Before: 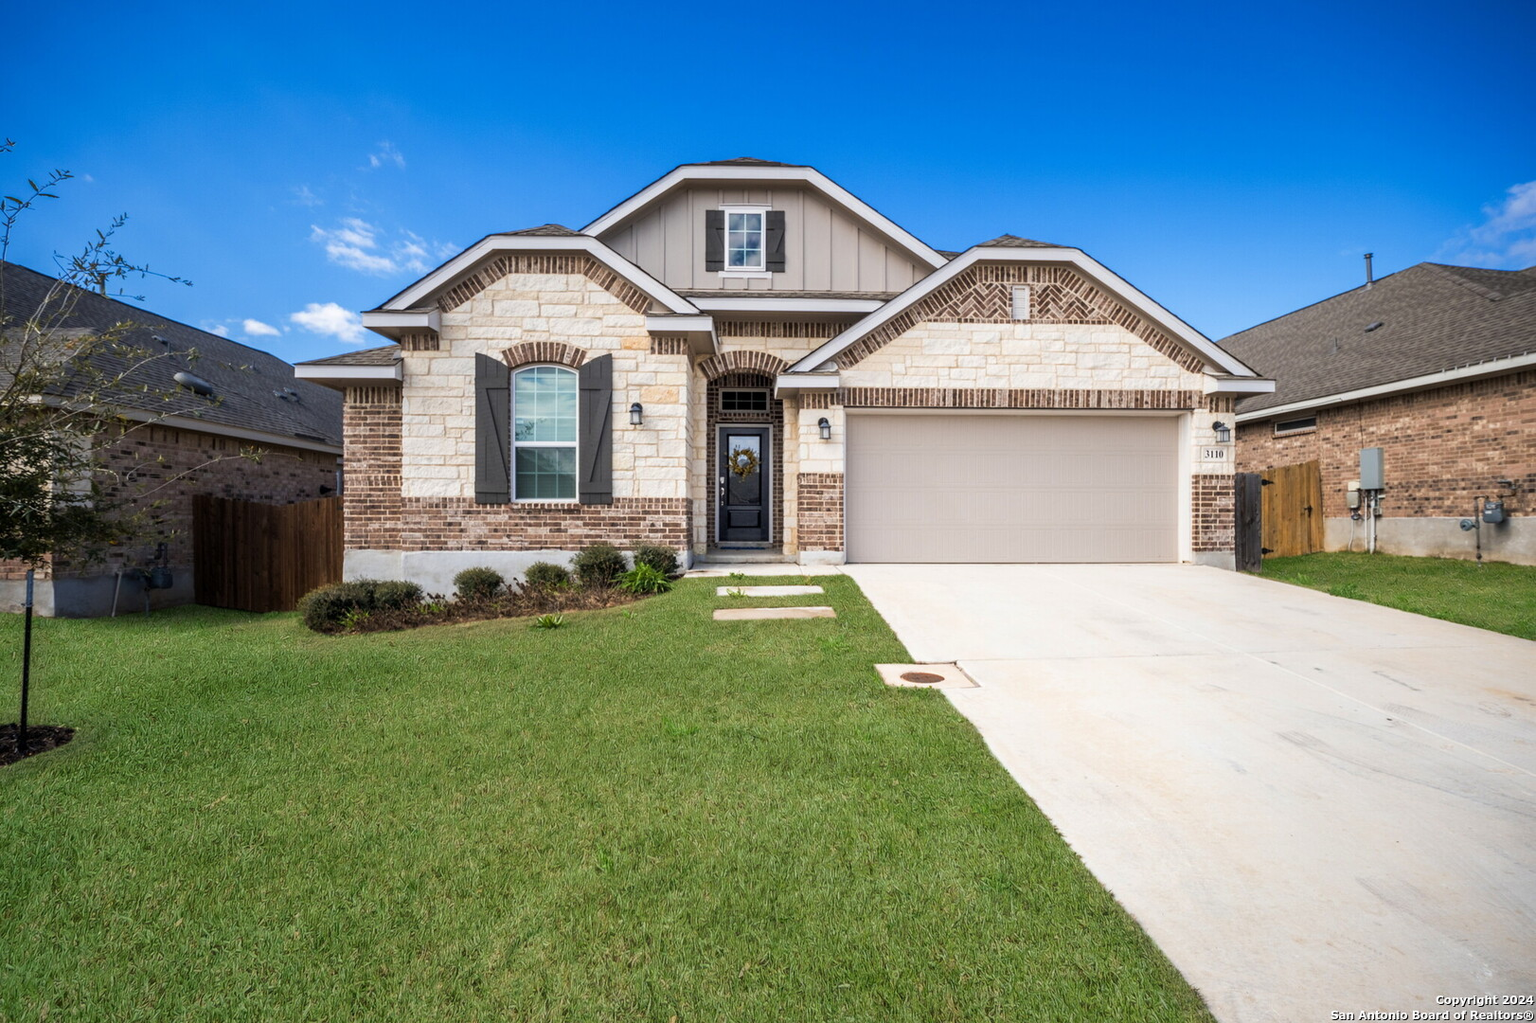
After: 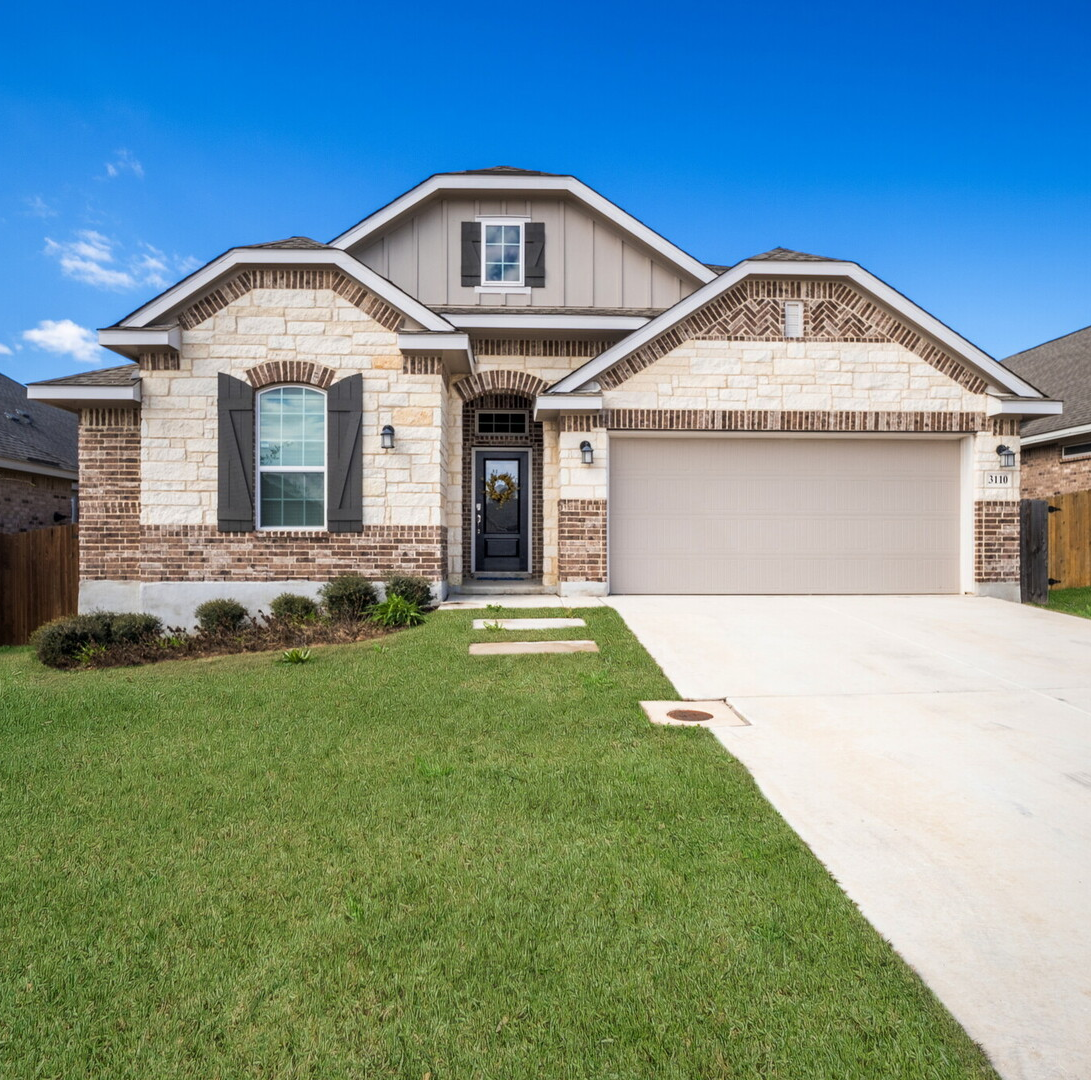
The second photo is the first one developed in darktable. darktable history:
crop and rotate: left 17.557%, right 15.159%
